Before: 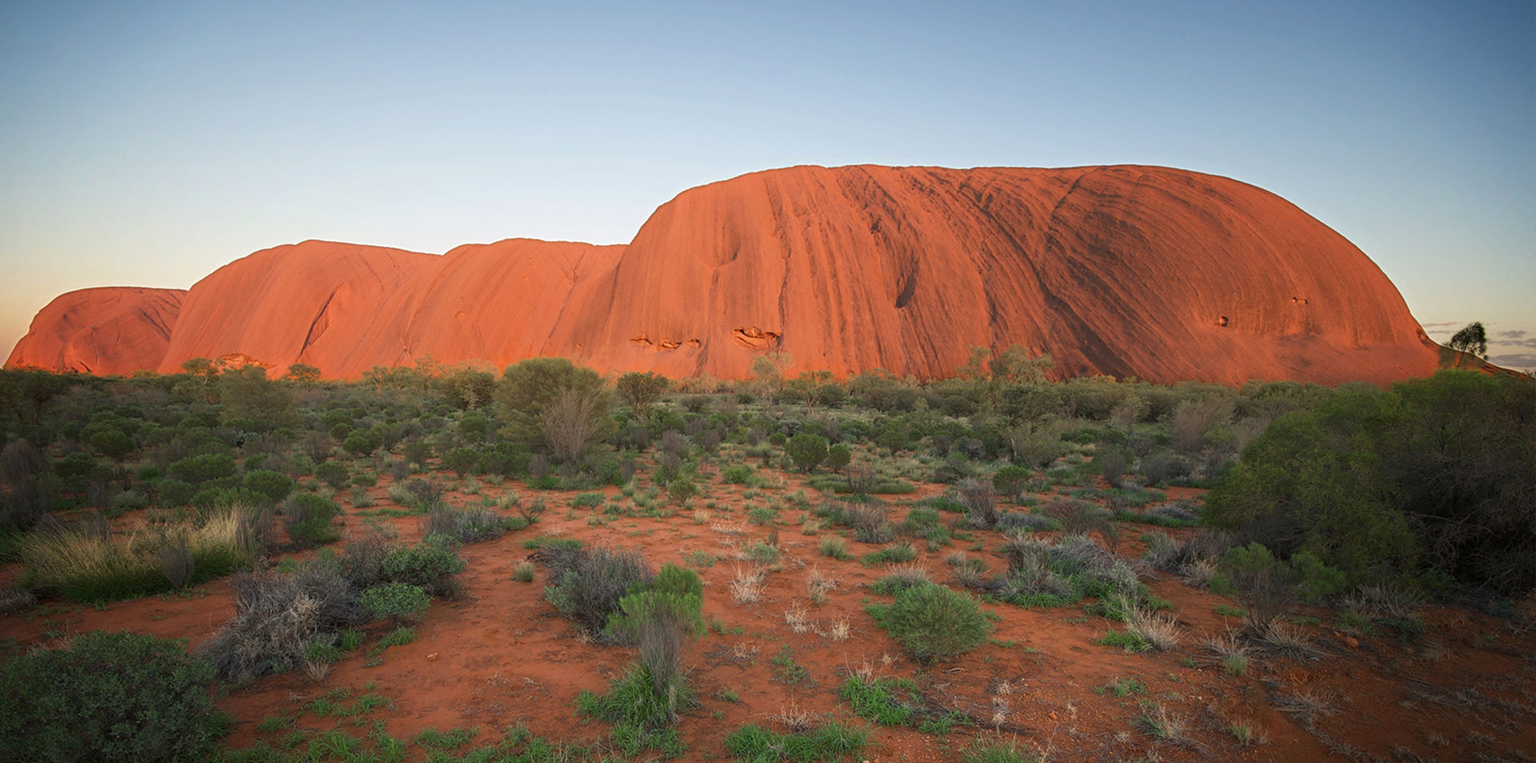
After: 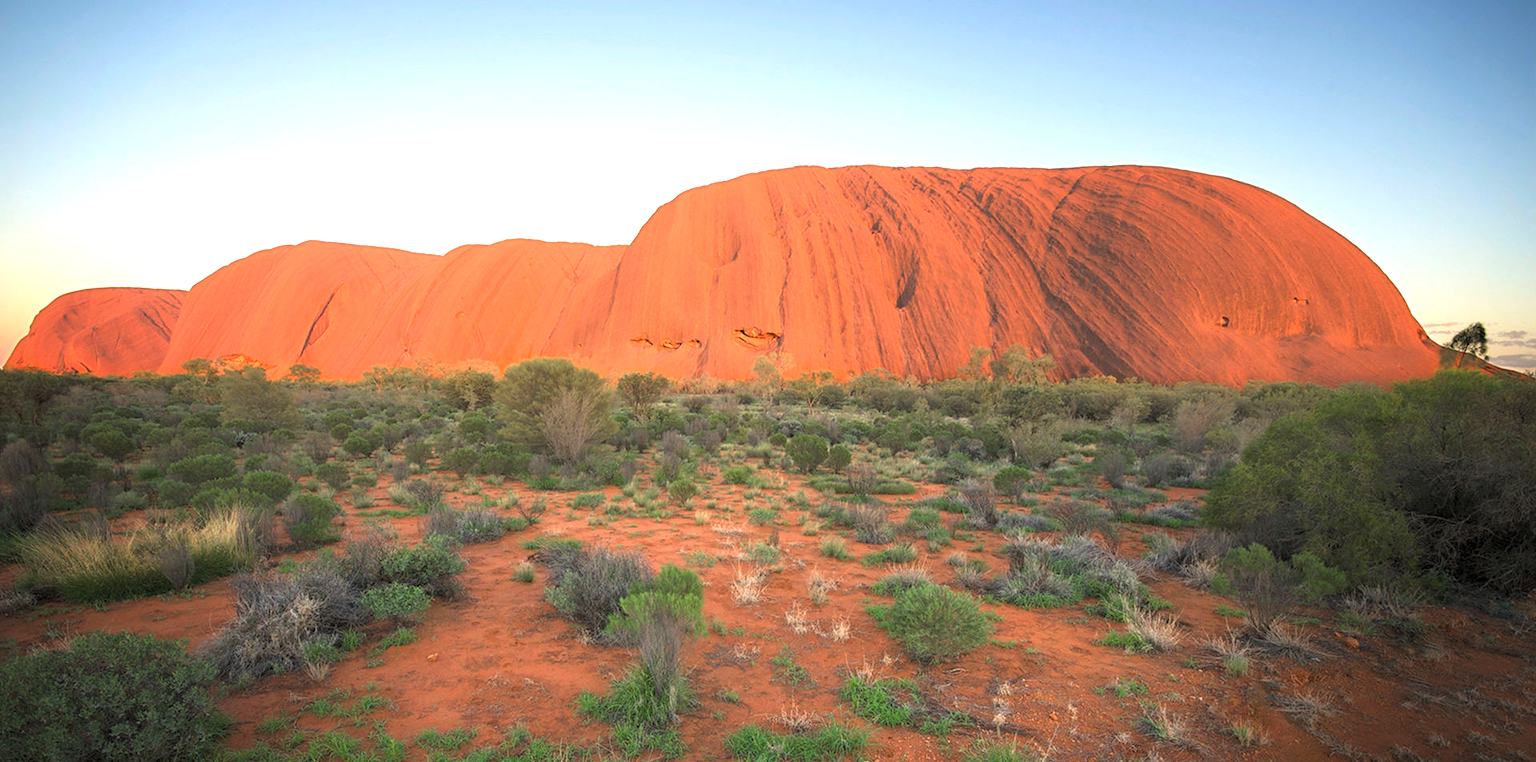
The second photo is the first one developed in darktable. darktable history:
contrast brightness saturation: contrast -0.1, brightness 0.05, saturation 0.08
exposure: exposure 1 EV, compensate highlight preservation false
levels: mode automatic, black 0.023%, white 99.97%, levels [0.062, 0.494, 0.925]
